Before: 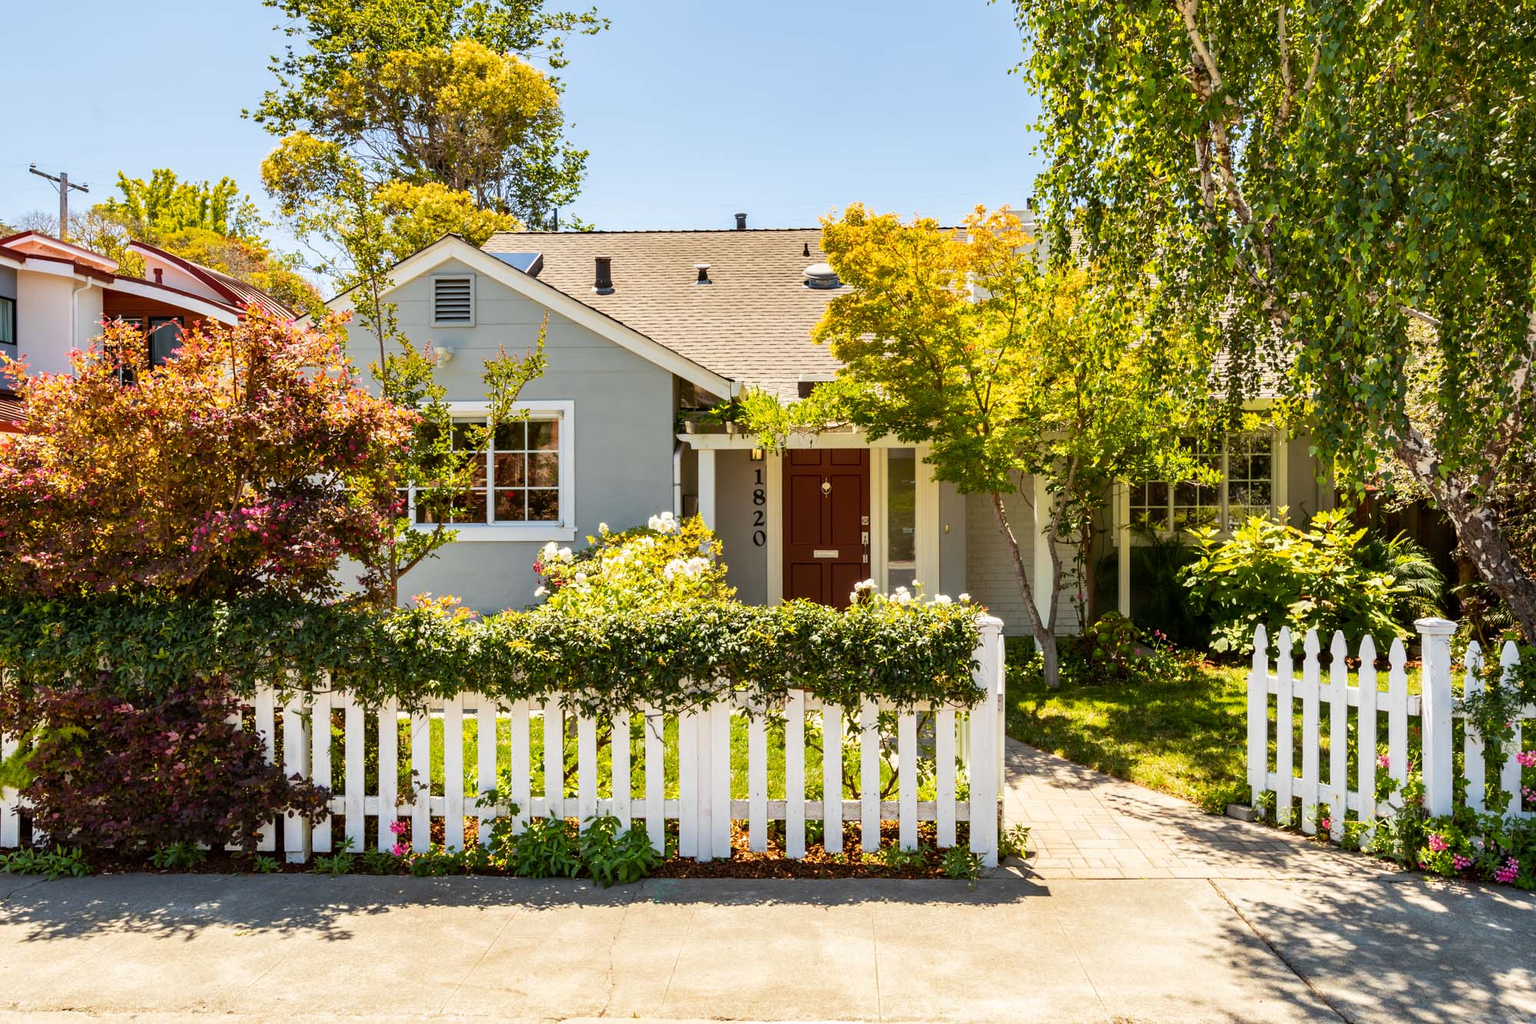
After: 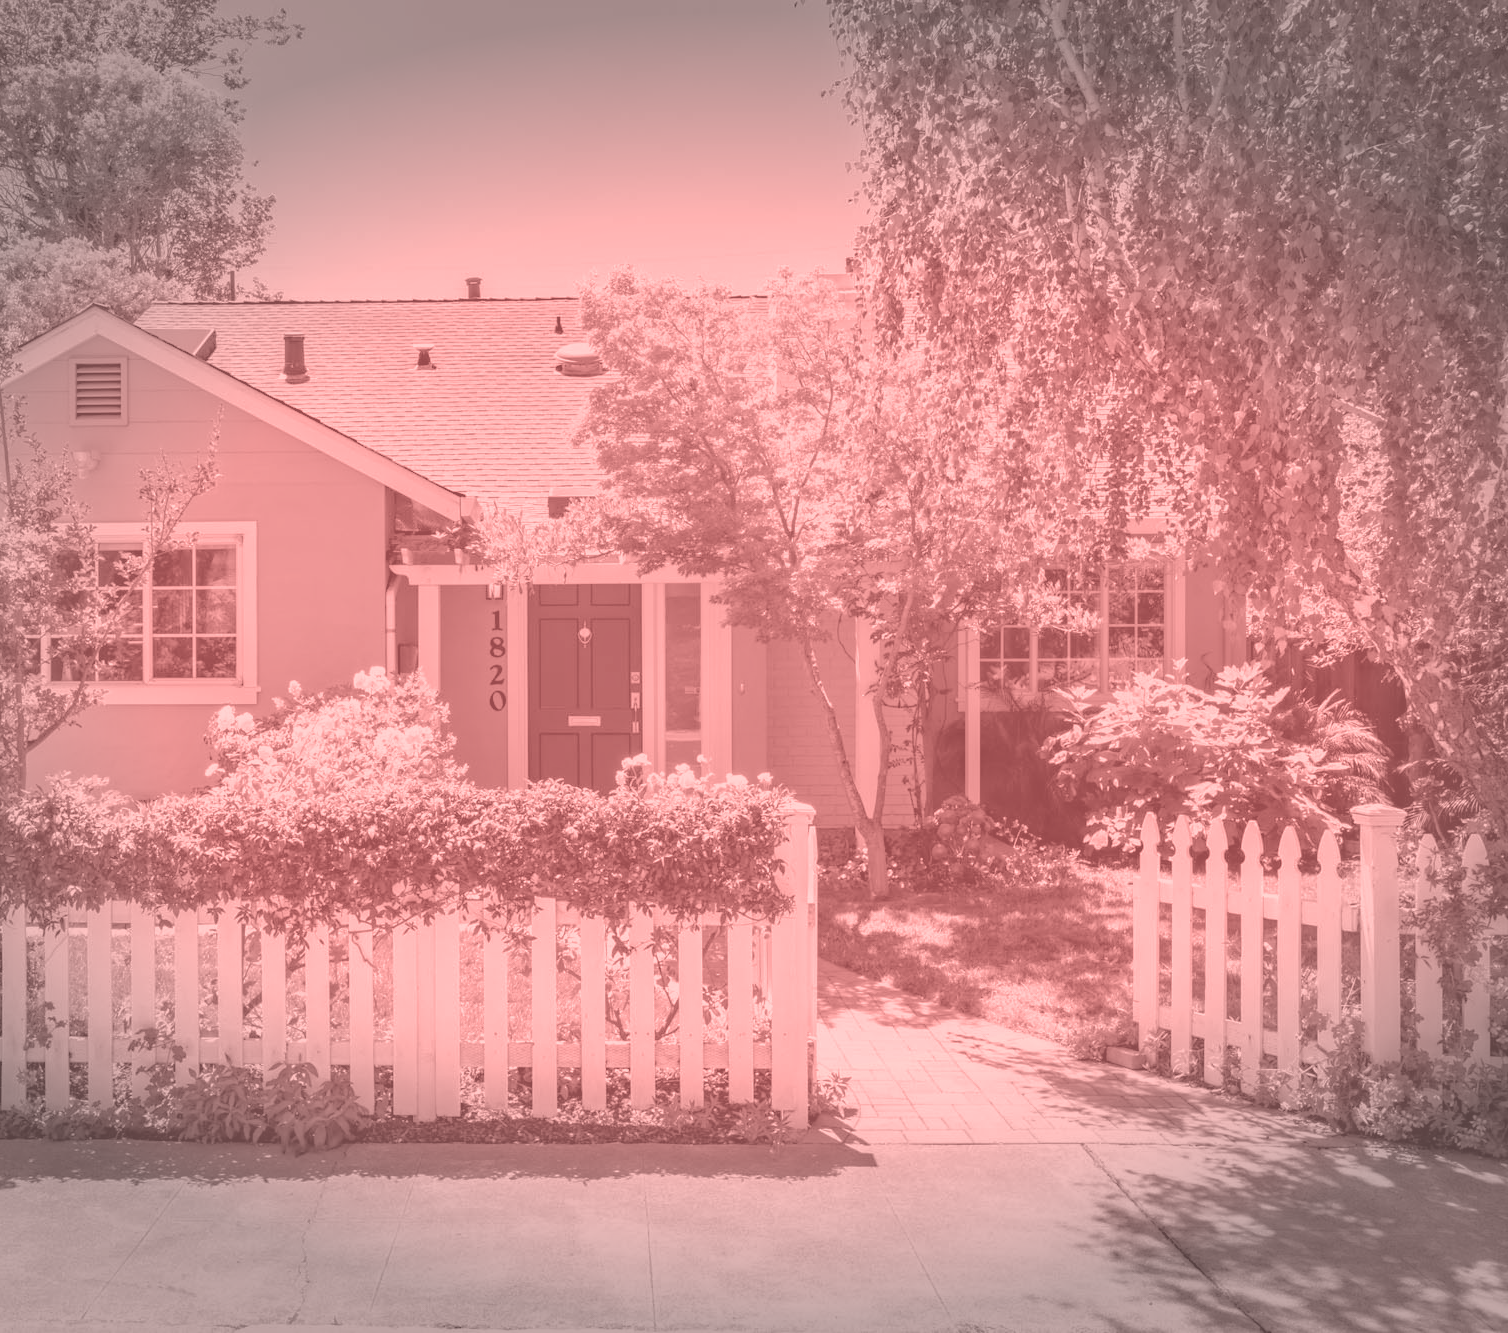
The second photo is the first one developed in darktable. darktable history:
colorize: saturation 51%, source mix 50.67%, lightness 50.67%
crop and rotate: left 24.6%
base curve: curves: ch0 [(0, 0) (0.595, 0.418) (1, 1)], preserve colors none
haze removal: compatibility mode true, adaptive false
vignetting: fall-off start 79.43%, saturation -0.649, width/height ratio 1.327, unbound false
white balance: red 1.123, blue 0.83
contrast brightness saturation: brightness 0.18, saturation -0.5
